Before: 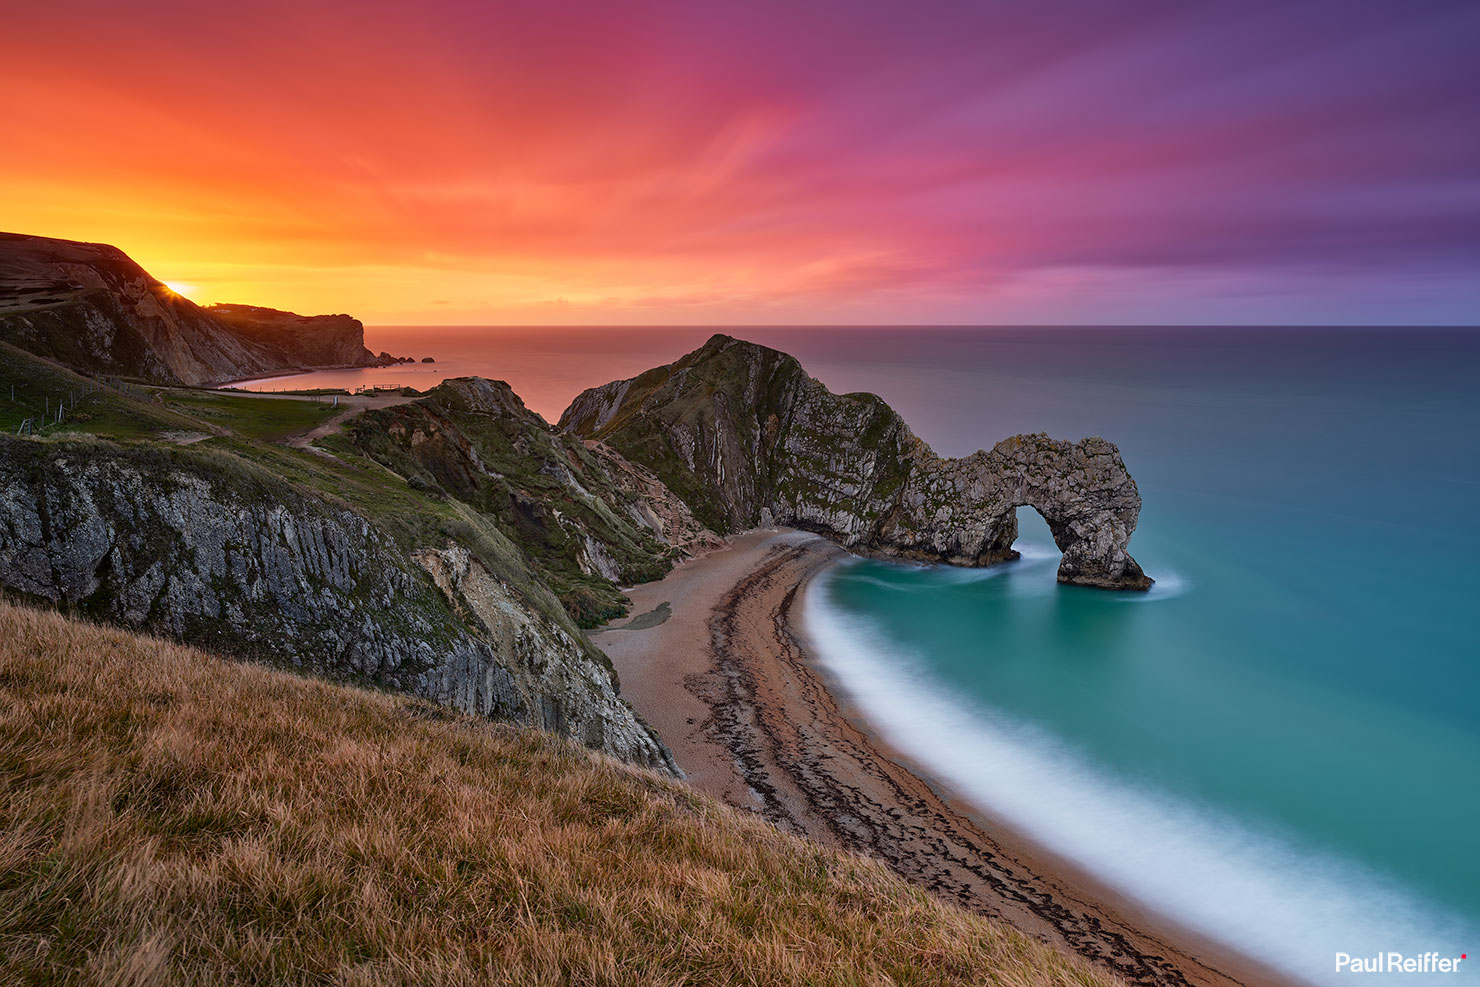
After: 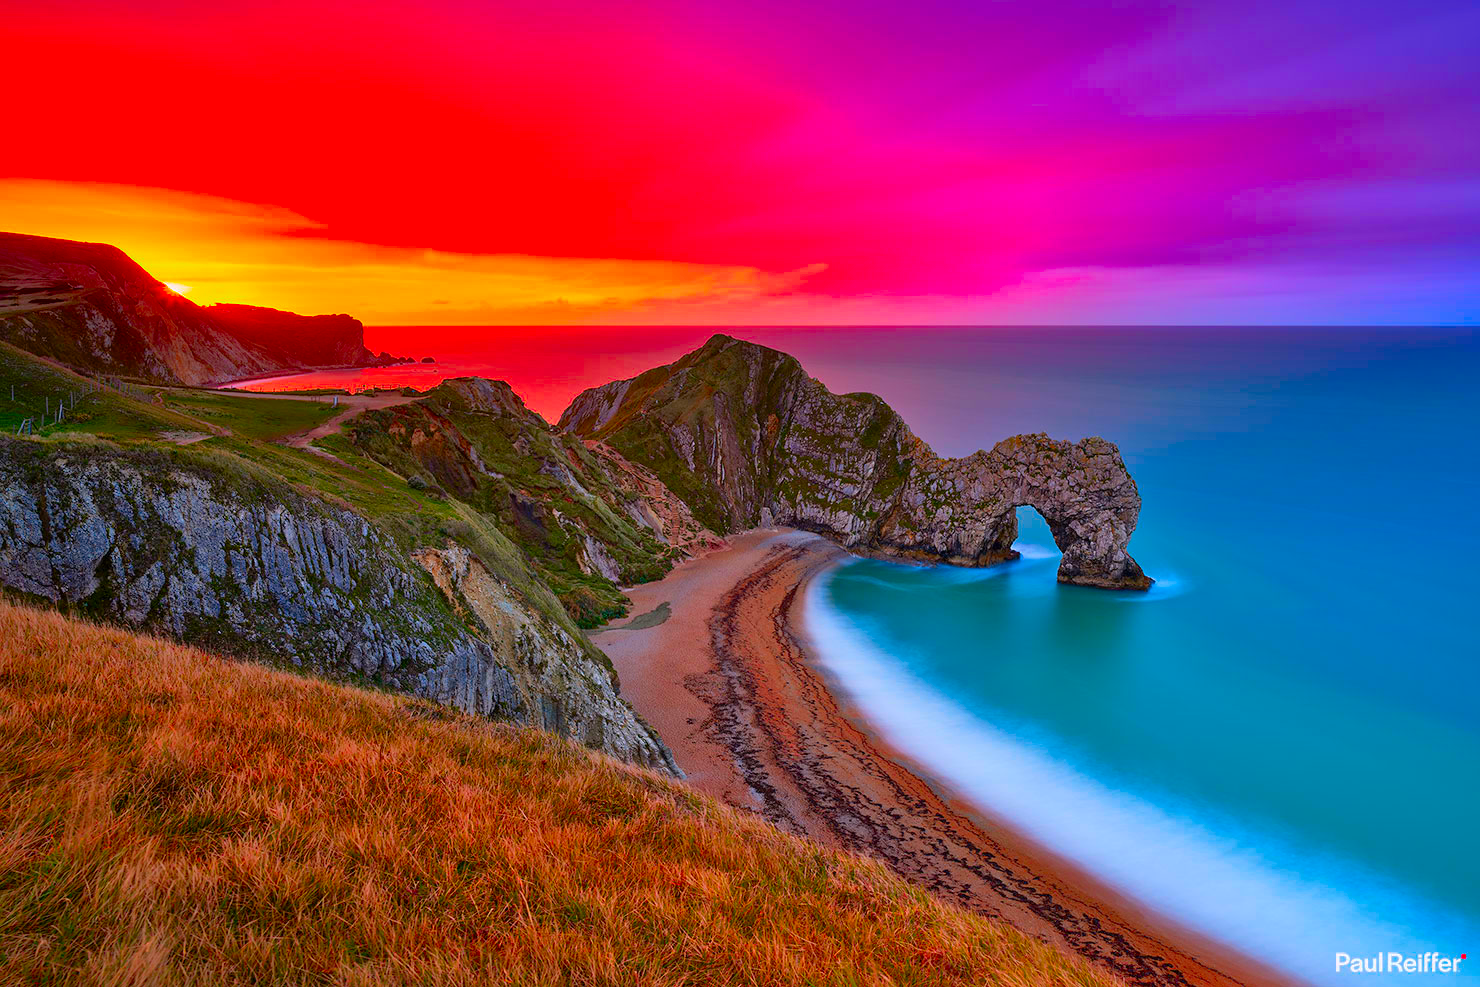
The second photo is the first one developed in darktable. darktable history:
color correction: highlights a* 1.59, highlights b* -1.7, saturation 2.48
shadows and highlights: on, module defaults
